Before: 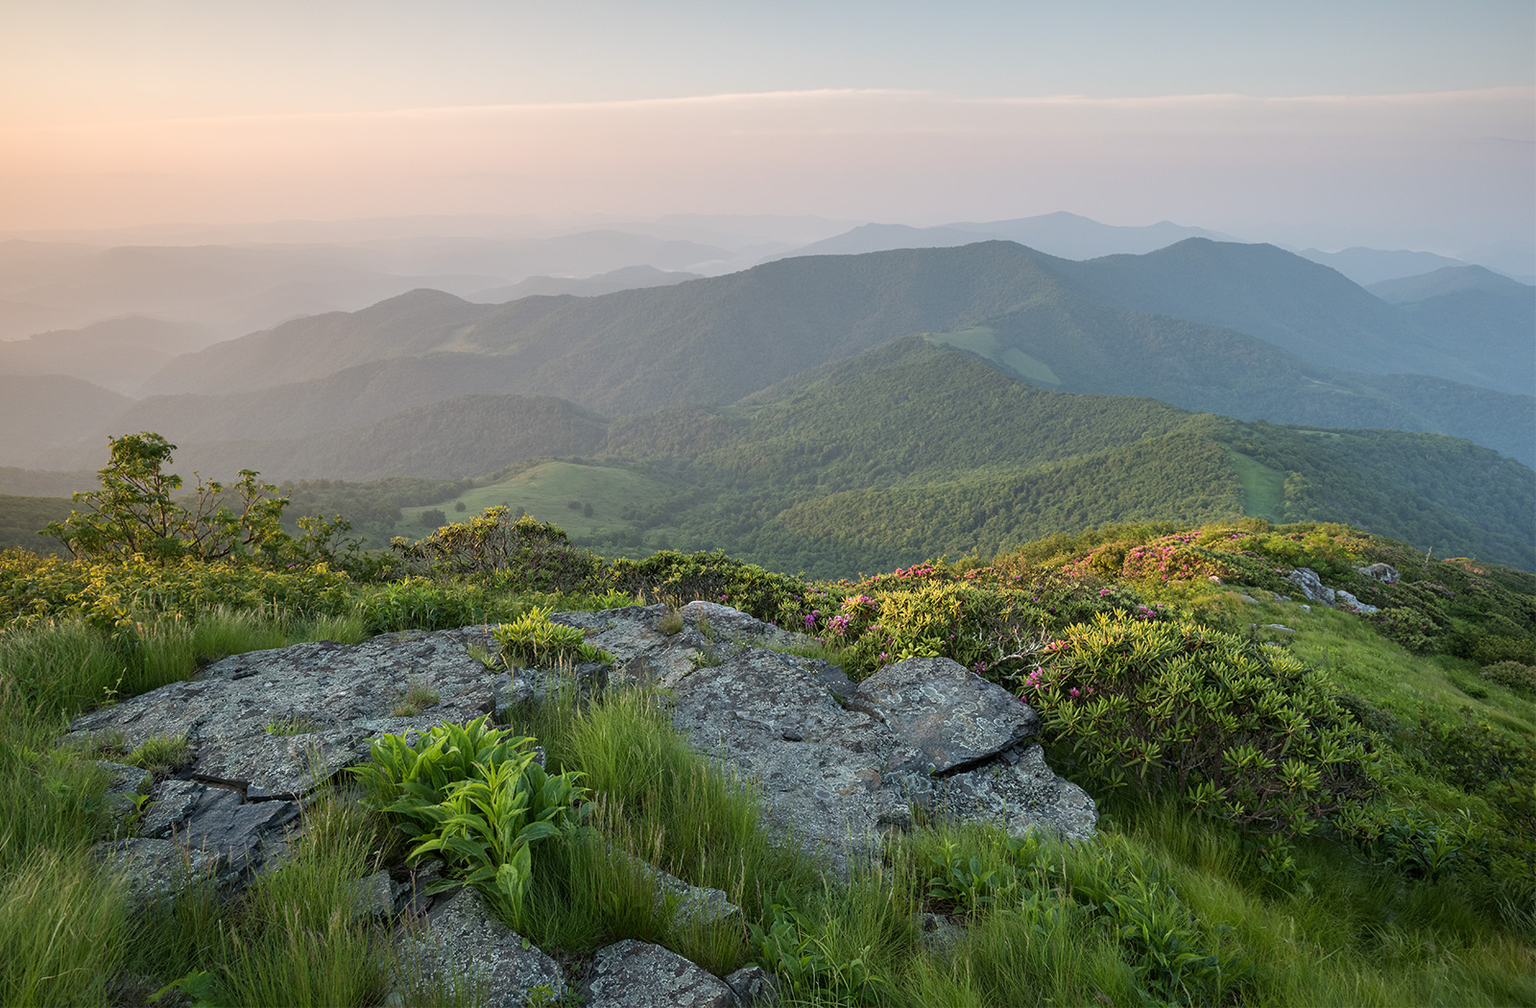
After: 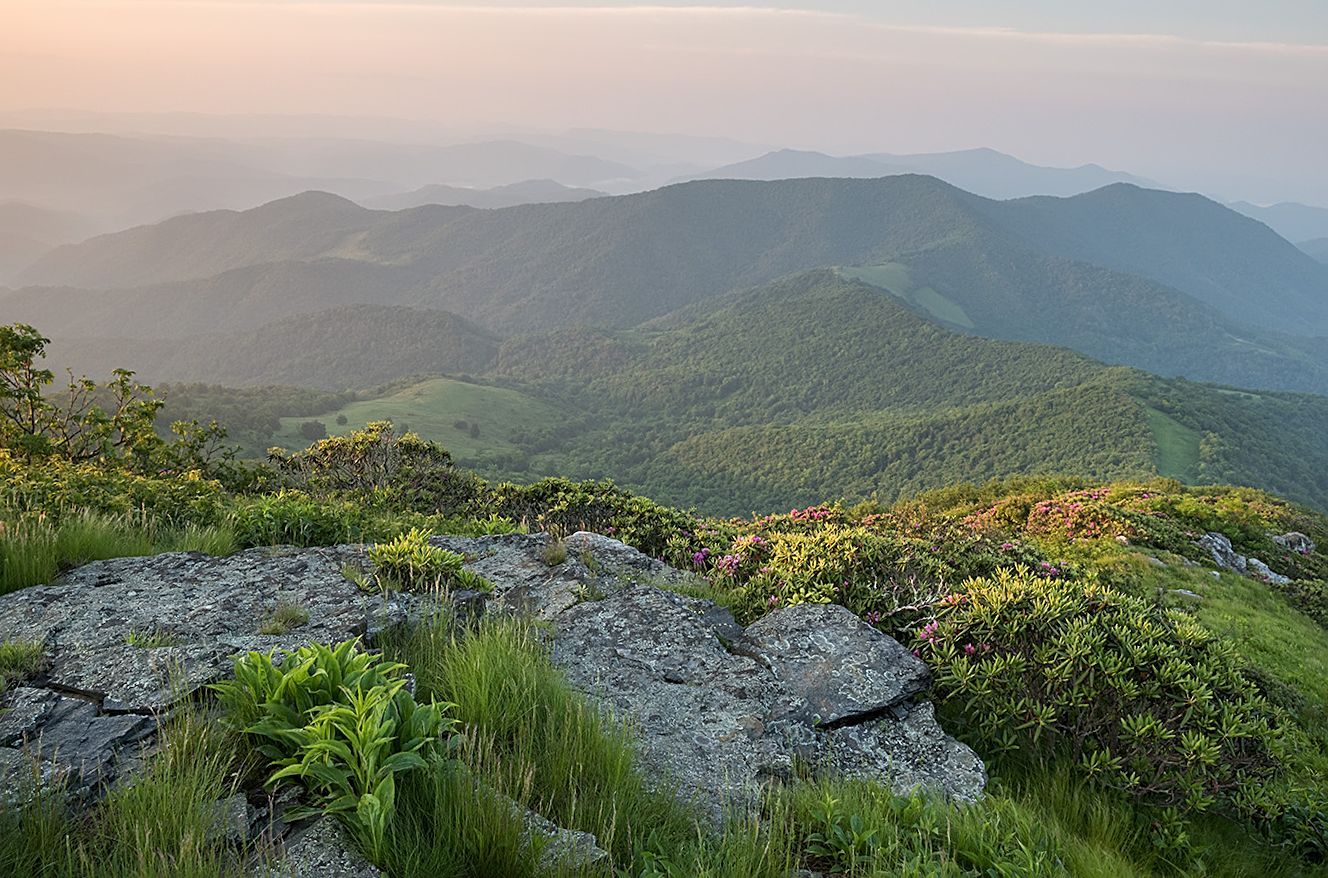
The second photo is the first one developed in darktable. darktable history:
crop and rotate: angle -3.22°, left 5.2%, top 5.161%, right 4.772%, bottom 4.159%
sharpen: amount 0.493
